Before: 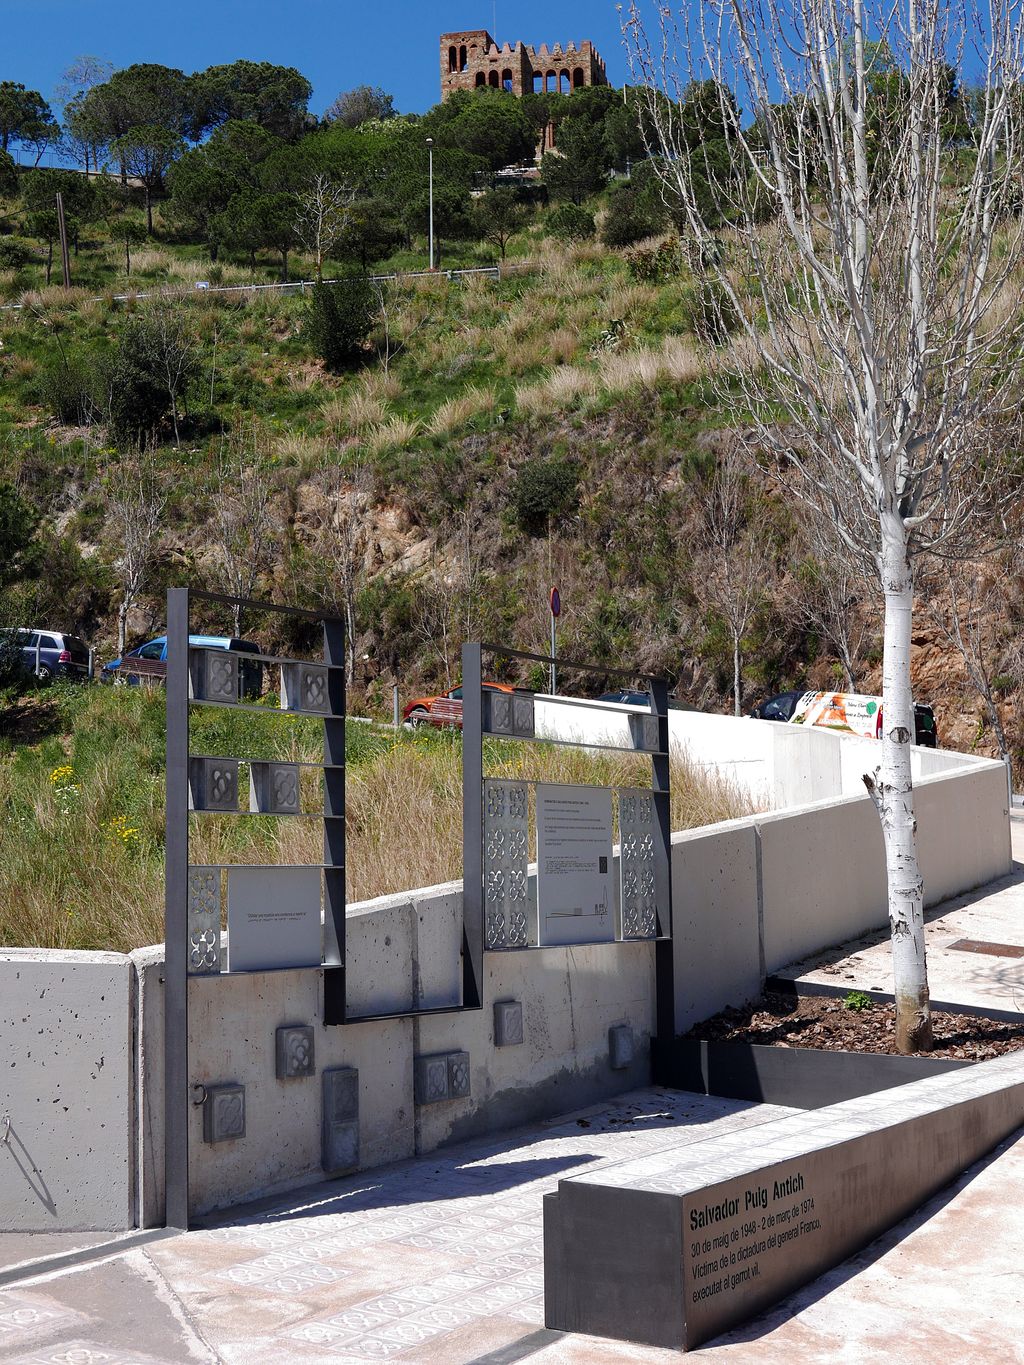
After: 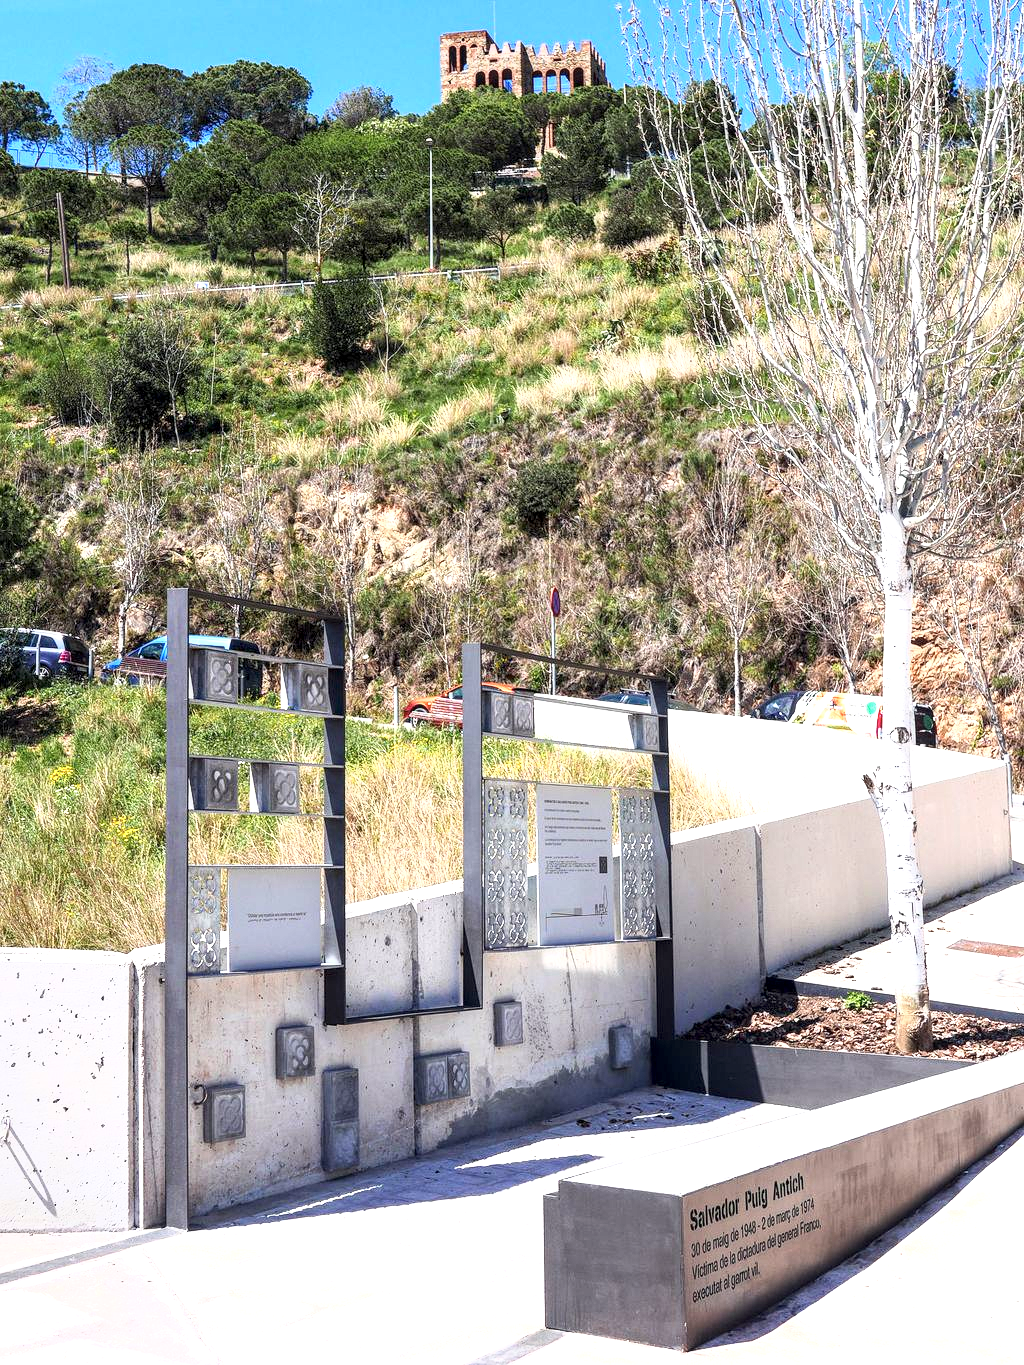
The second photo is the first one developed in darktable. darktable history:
exposure: exposure 1 EV, compensate highlight preservation false
base curve: curves: ch0 [(0, 0) (0.557, 0.834) (1, 1)], exposure shift 0.01
color zones: curves: ch0 [(0, 0.5) (0.143, 0.52) (0.286, 0.5) (0.429, 0.5) (0.571, 0.5) (0.714, 0.5) (0.857, 0.5) (1, 0.5)]; ch1 [(0, 0.489) (0.155, 0.45) (0.286, 0.466) (0.429, 0.5) (0.571, 0.5) (0.714, 0.5) (0.857, 0.5) (1, 0.489)], mix 21.54%
local contrast: detail 130%
